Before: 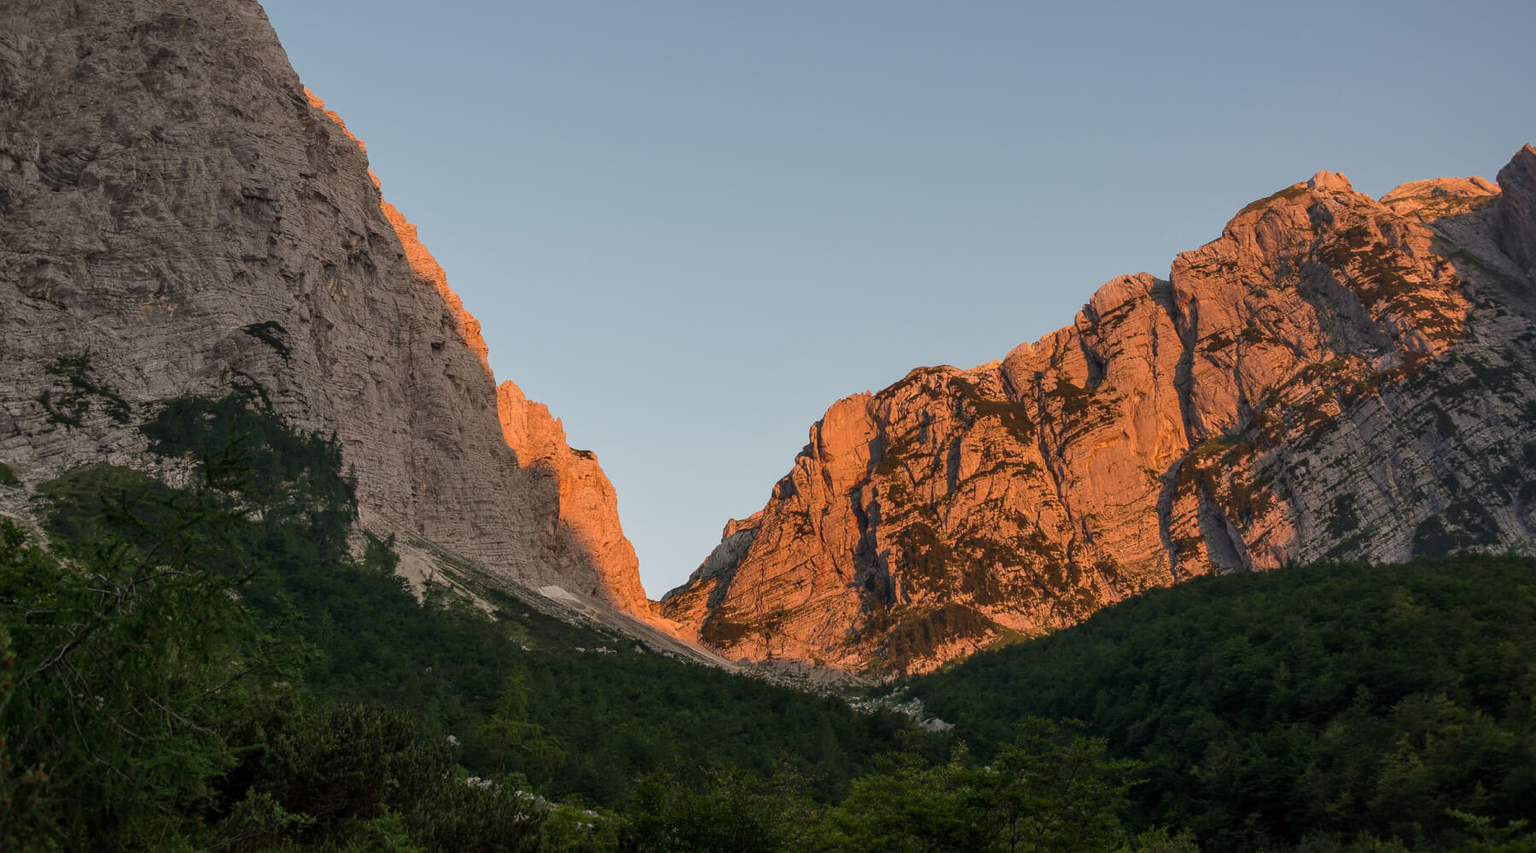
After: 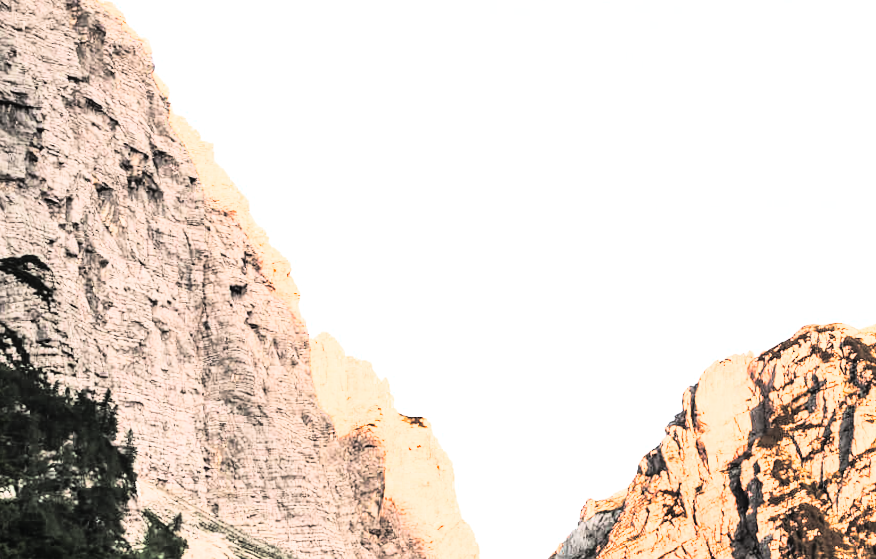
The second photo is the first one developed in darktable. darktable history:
crop: left 17.835%, top 7.675%, right 32.881%, bottom 32.213%
rotate and perspective: rotation 0.679°, lens shift (horizontal) 0.136, crop left 0.009, crop right 0.991, crop top 0.078, crop bottom 0.95
split-toning: shadows › hue 36°, shadows › saturation 0.05, highlights › hue 10.8°, highlights › saturation 0.15, compress 40%
tone equalizer: -8 EV -0.417 EV, -7 EV -0.389 EV, -6 EV -0.333 EV, -5 EV -0.222 EV, -3 EV 0.222 EV, -2 EV 0.333 EV, -1 EV 0.389 EV, +0 EV 0.417 EV, edges refinement/feathering 500, mask exposure compensation -1.57 EV, preserve details no
rgb curve: curves: ch0 [(0, 0) (0.21, 0.15) (0.24, 0.21) (0.5, 0.75) (0.75, 0.96) (0.89, 0.99) (1, 1)]; ch1 [(0, 0.02) (0.21, 0.13) (0.25, 0.2) (0.5, 0.67) (0.75, 0.9) (0.89, 0.97) (1, 1)]; ch2 [(0, 0.02) (0.21, 0.13) (0.25, 0.2) (0.5, 0.67) (0.75, 0.9) (0.89, 0.97) (1, 1)], compensate middle gray true
contrast brightness saturation: contrast 0.05, brightness 0.06, saturation 0.01
exposure: black level correction 0, exposure 0.95 EV, compensate exposure bias true, compensate highlight preservation false
